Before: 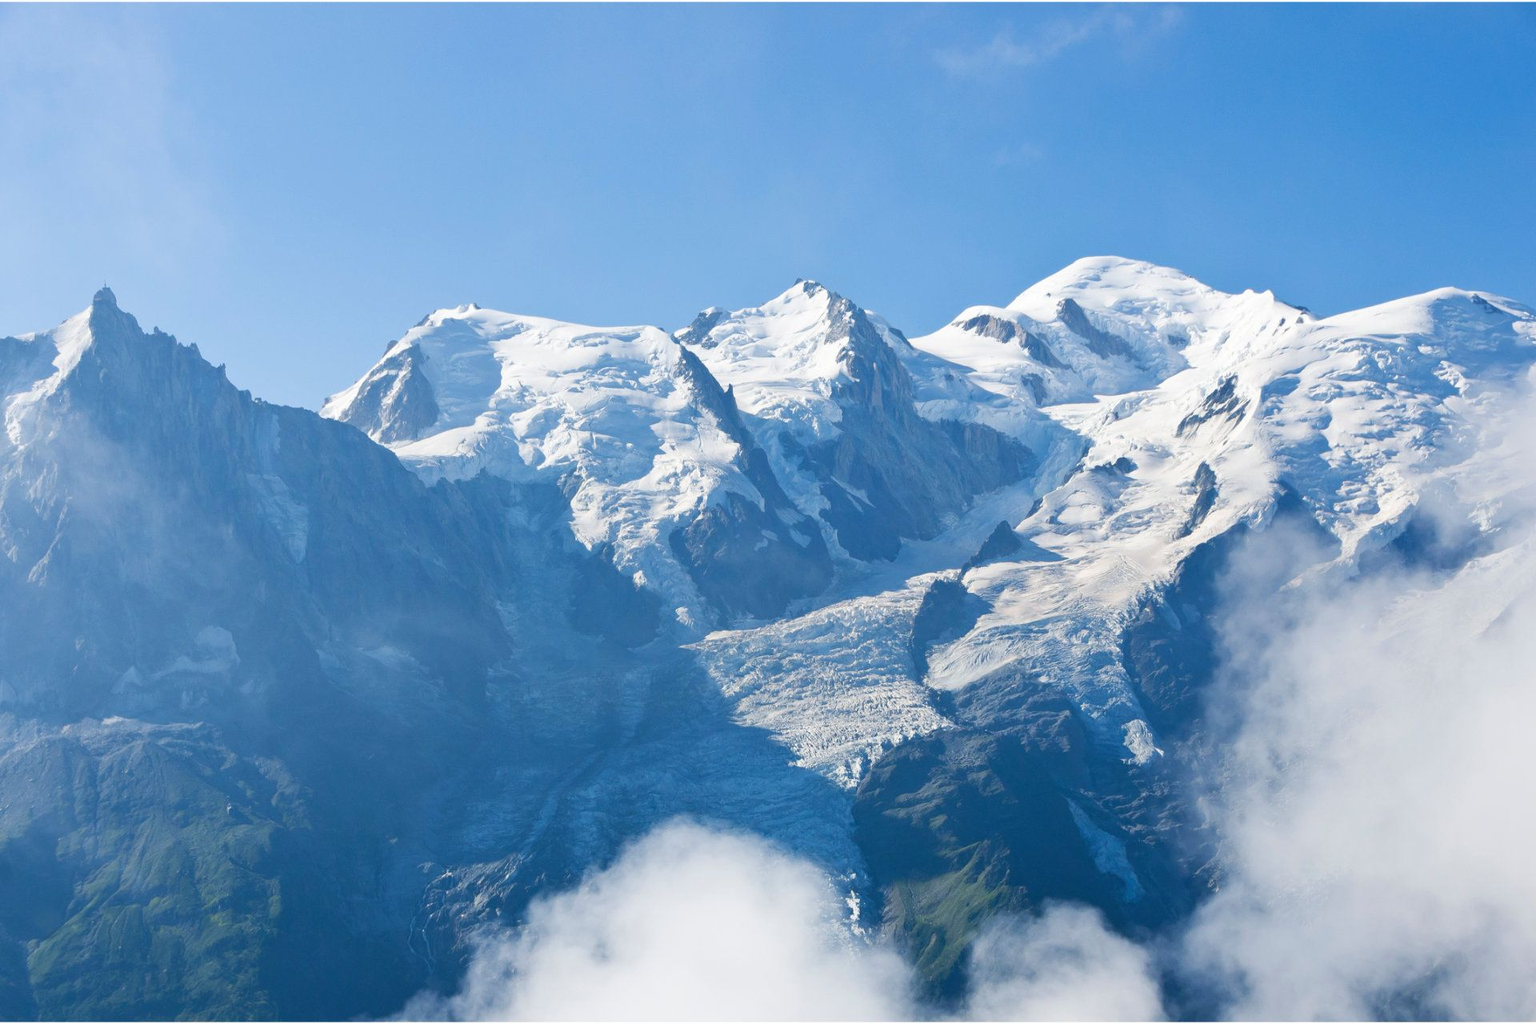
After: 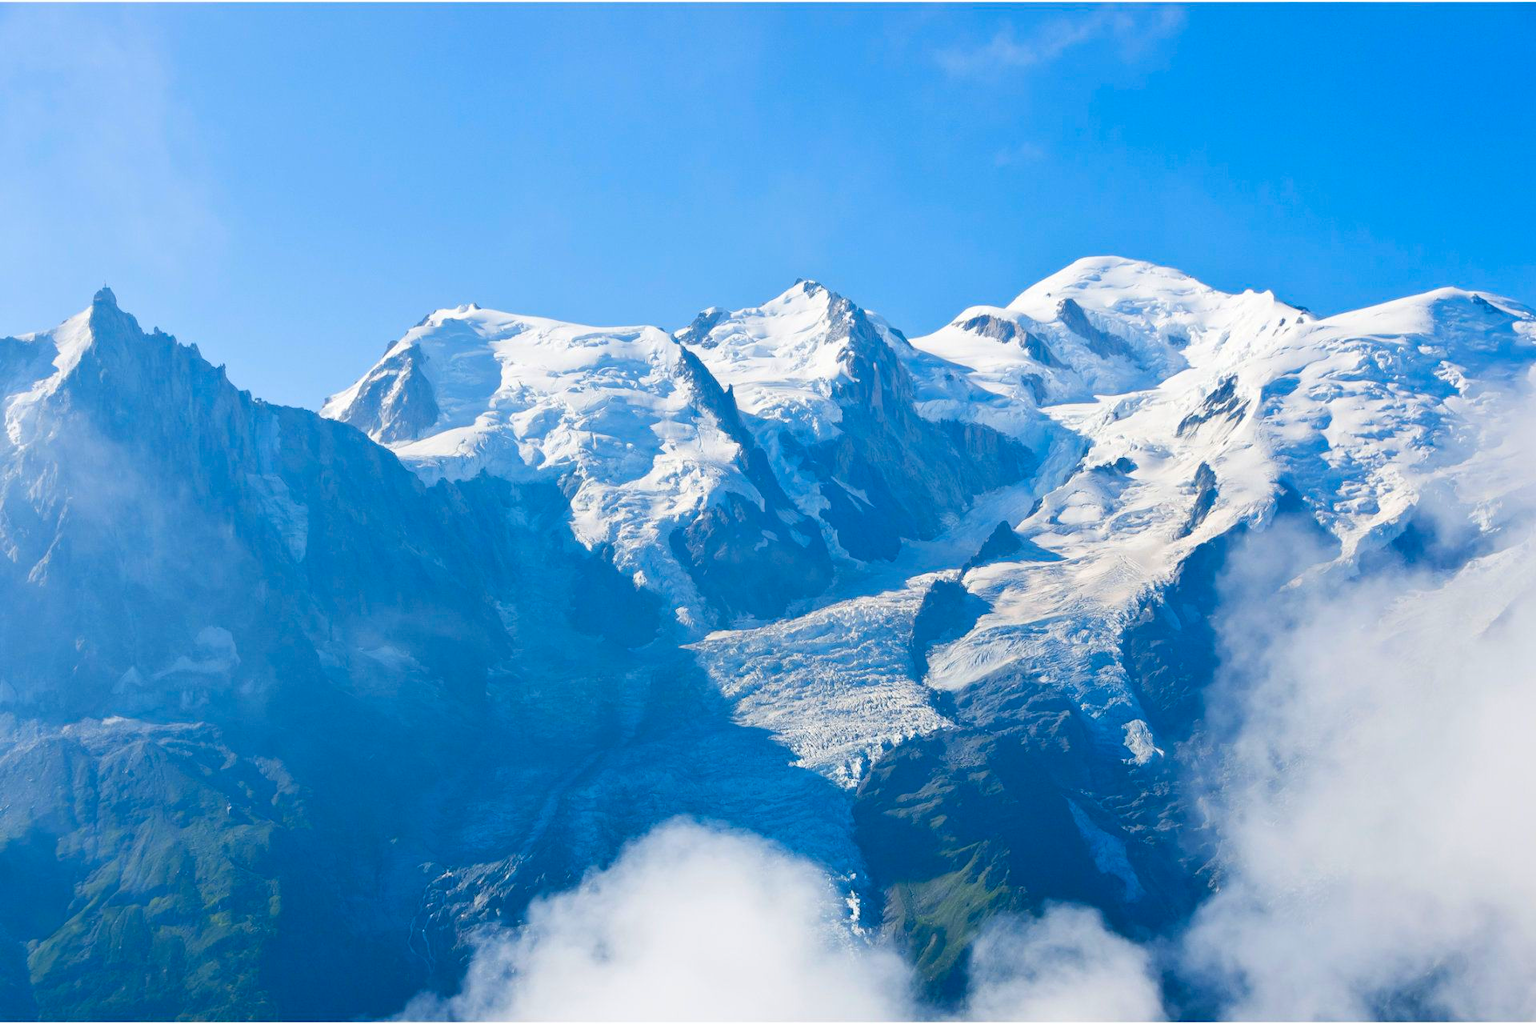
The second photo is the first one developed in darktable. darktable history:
color correction: highlights b* 0.009, saturation 1.34
tone equalizer: on, module defaults
